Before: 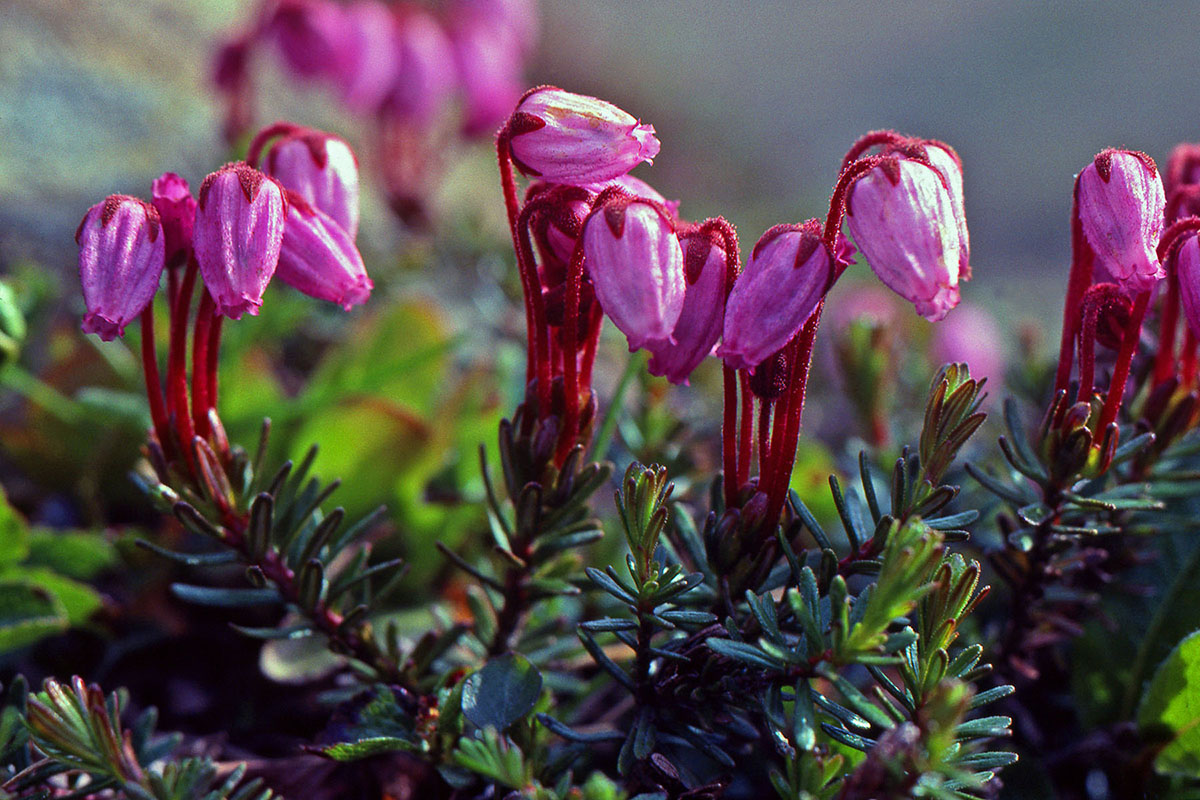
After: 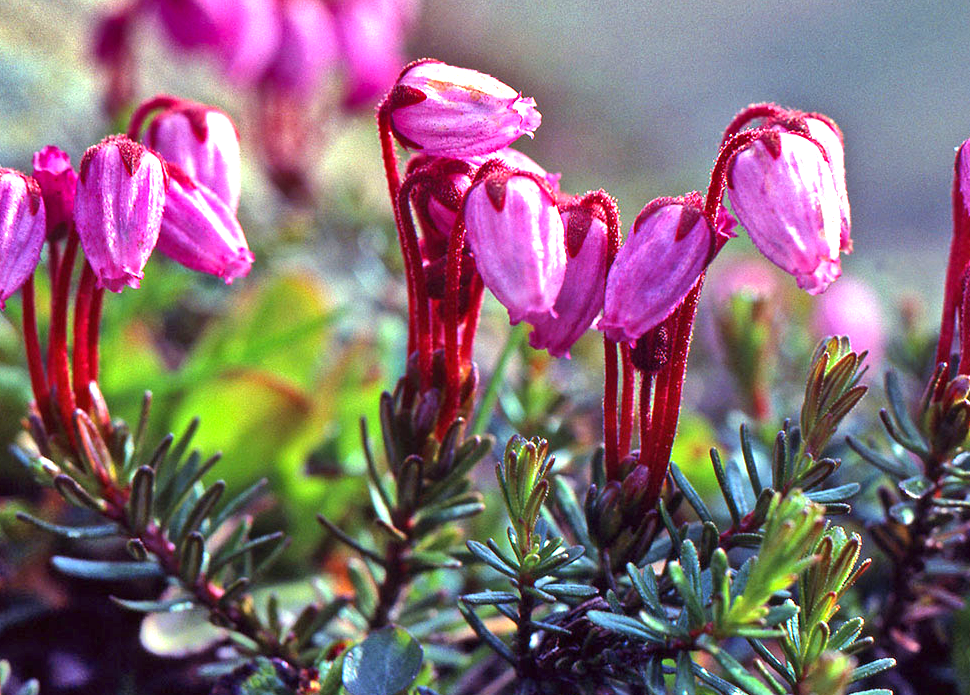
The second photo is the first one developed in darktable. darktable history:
crop: left 9.929%, top 3.475%, right 9.188%, bottom 9.529%
shadows and highlights: shadows 60, highlights -60.23, soften with gaussian
exposure: exposure 1.15 EV, compensate highlight preservation false
